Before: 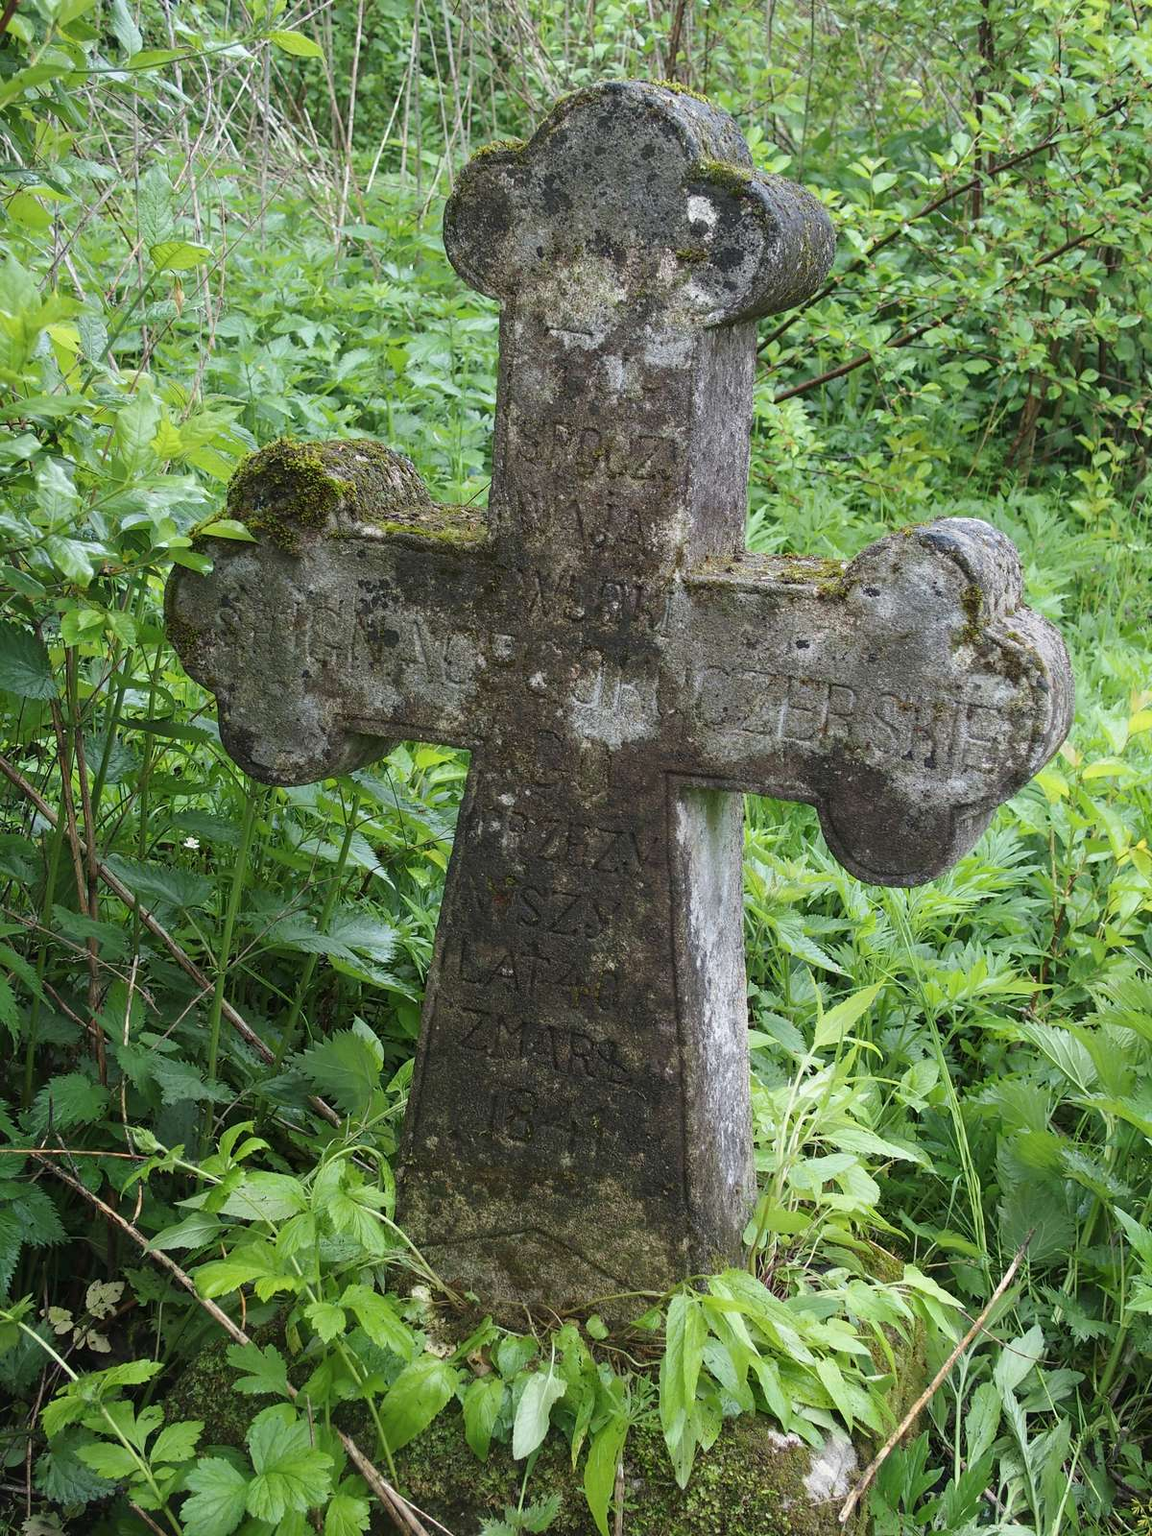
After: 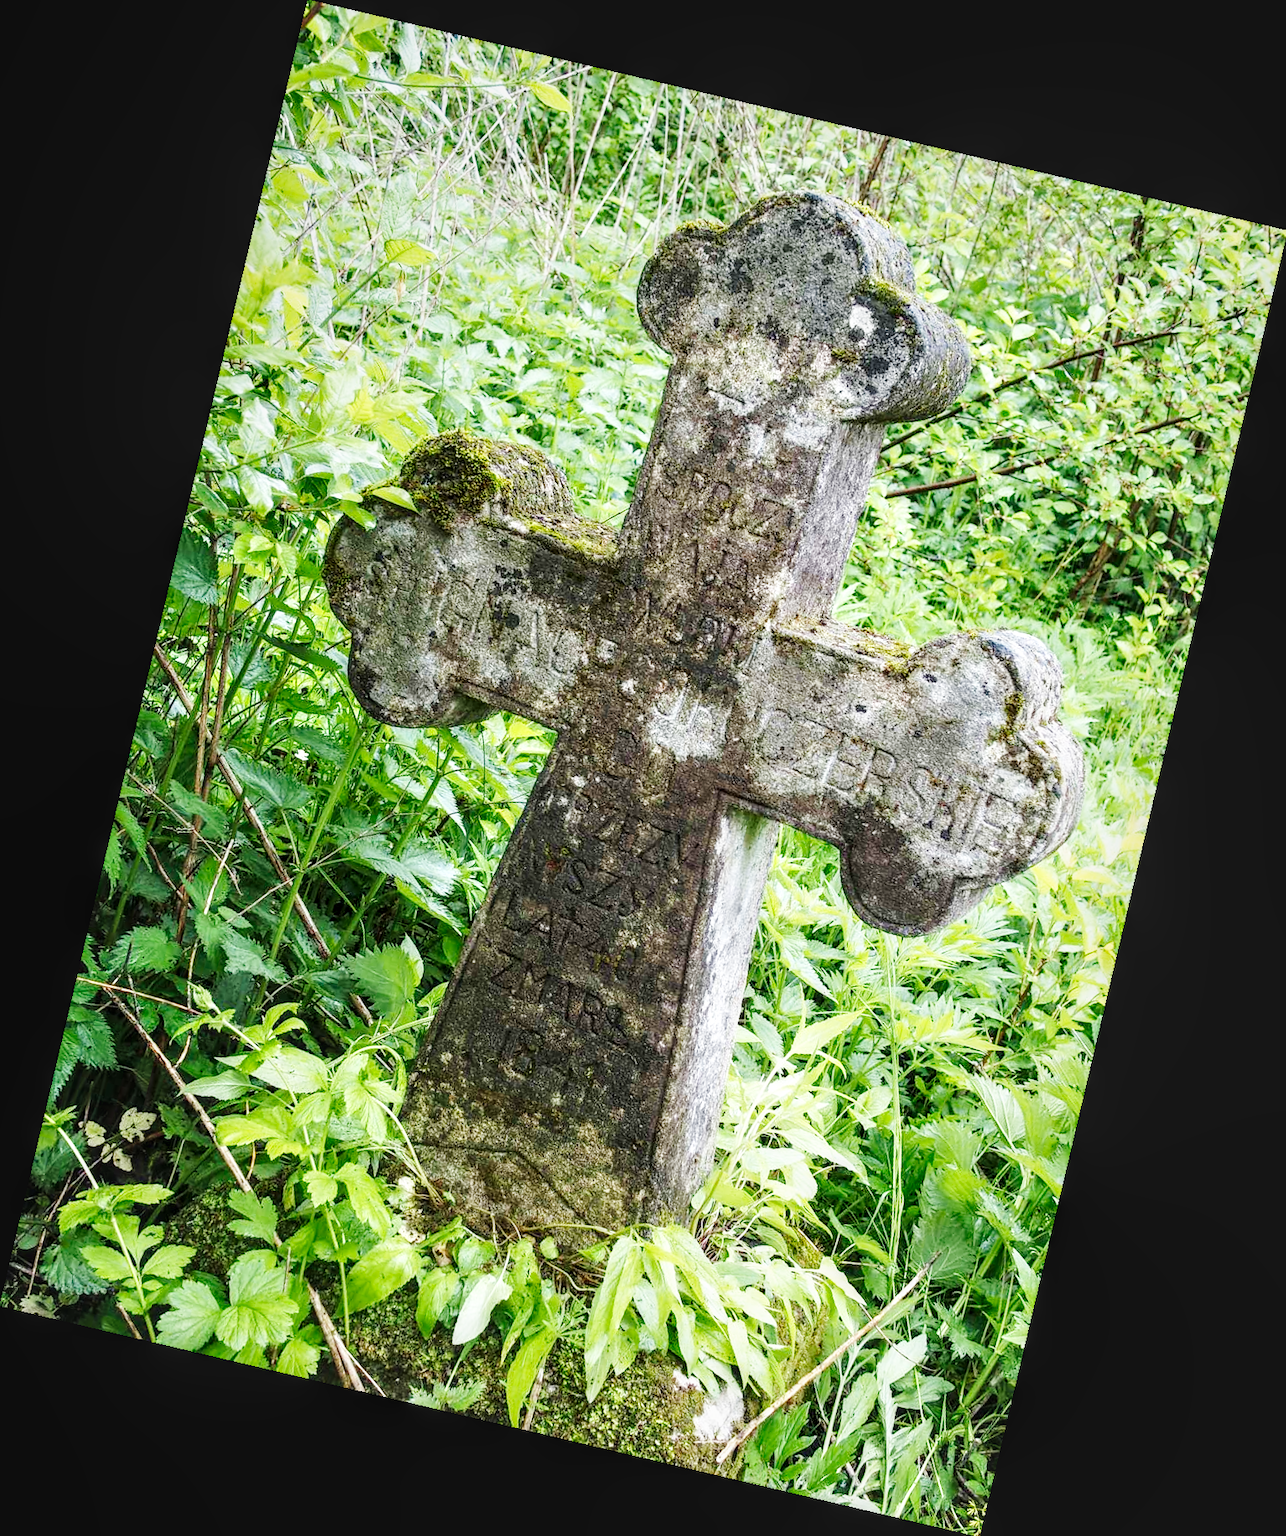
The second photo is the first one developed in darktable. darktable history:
local contrast: detail 130%
rotate and perspective: rotation 13.27°, automatic cropping off
base curve: curves: ch0 [(0, 0.003) (0.001, 0.002) (0.006, 0.004) (0.02, 0.022) (0.048, 0.086) (0.094, 0.234) (0.162, 0.431) (0.258, 0.629) (0.385, 0.8) (0.548, 0.918) (0.751, 0.988) (1, 1)], preserve colors none
